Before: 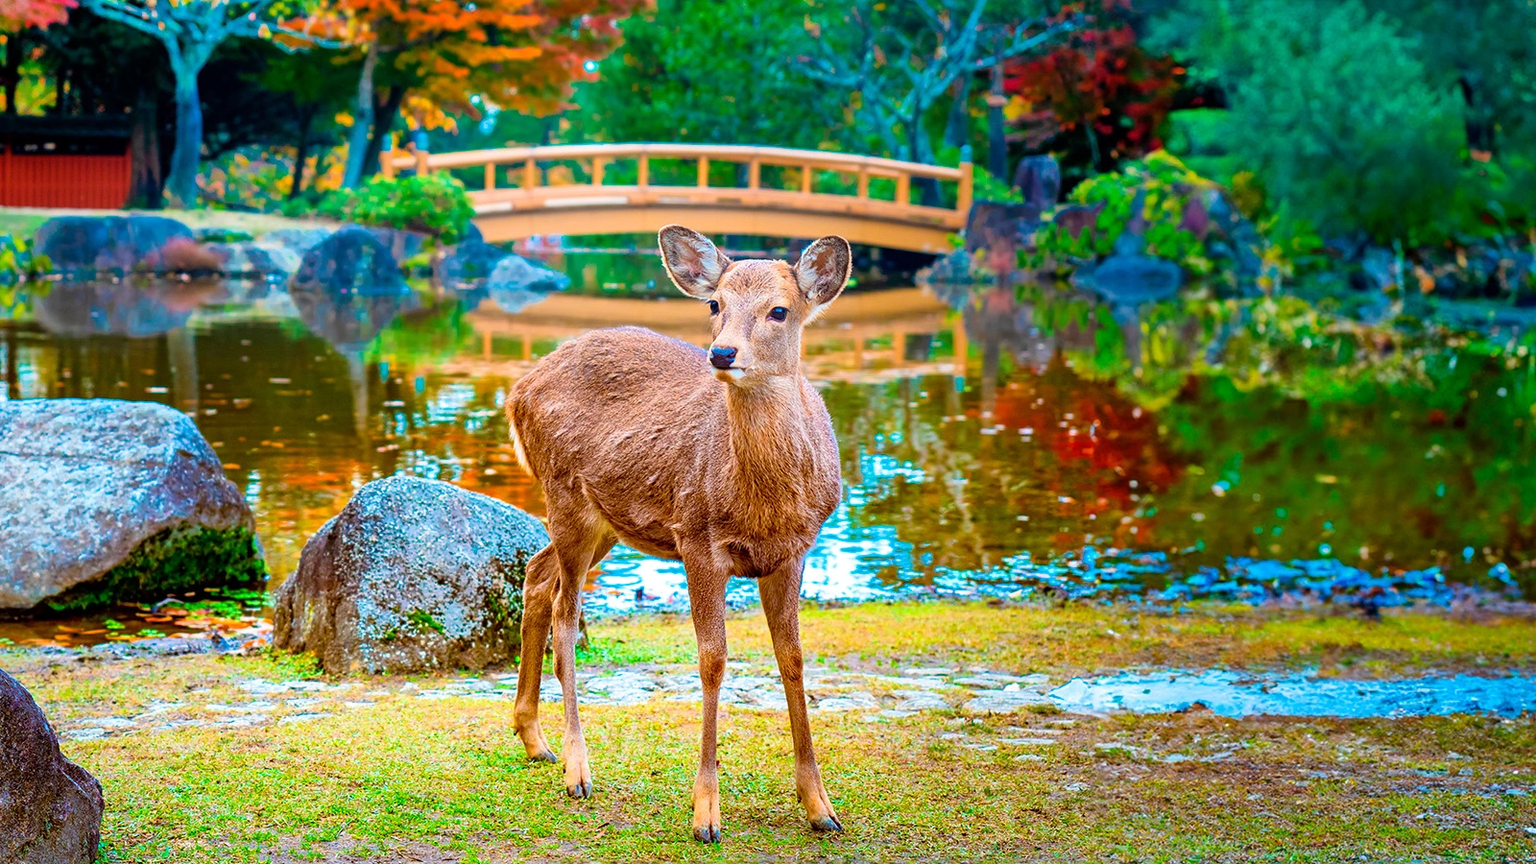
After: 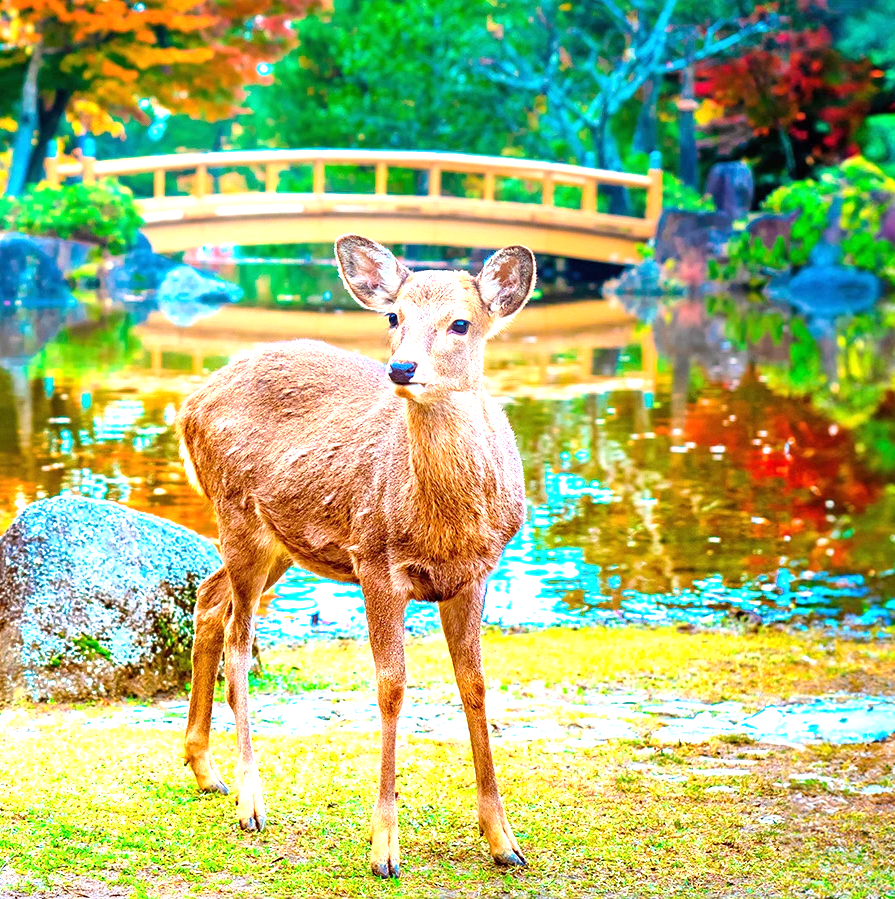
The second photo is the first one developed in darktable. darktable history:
crop: left 21.995%, right 22.047%, bottom 0.015%
exposure: black level correction 0, exposure 1.098 EV, compensate exposure bias true, compensate highlight preservation false
